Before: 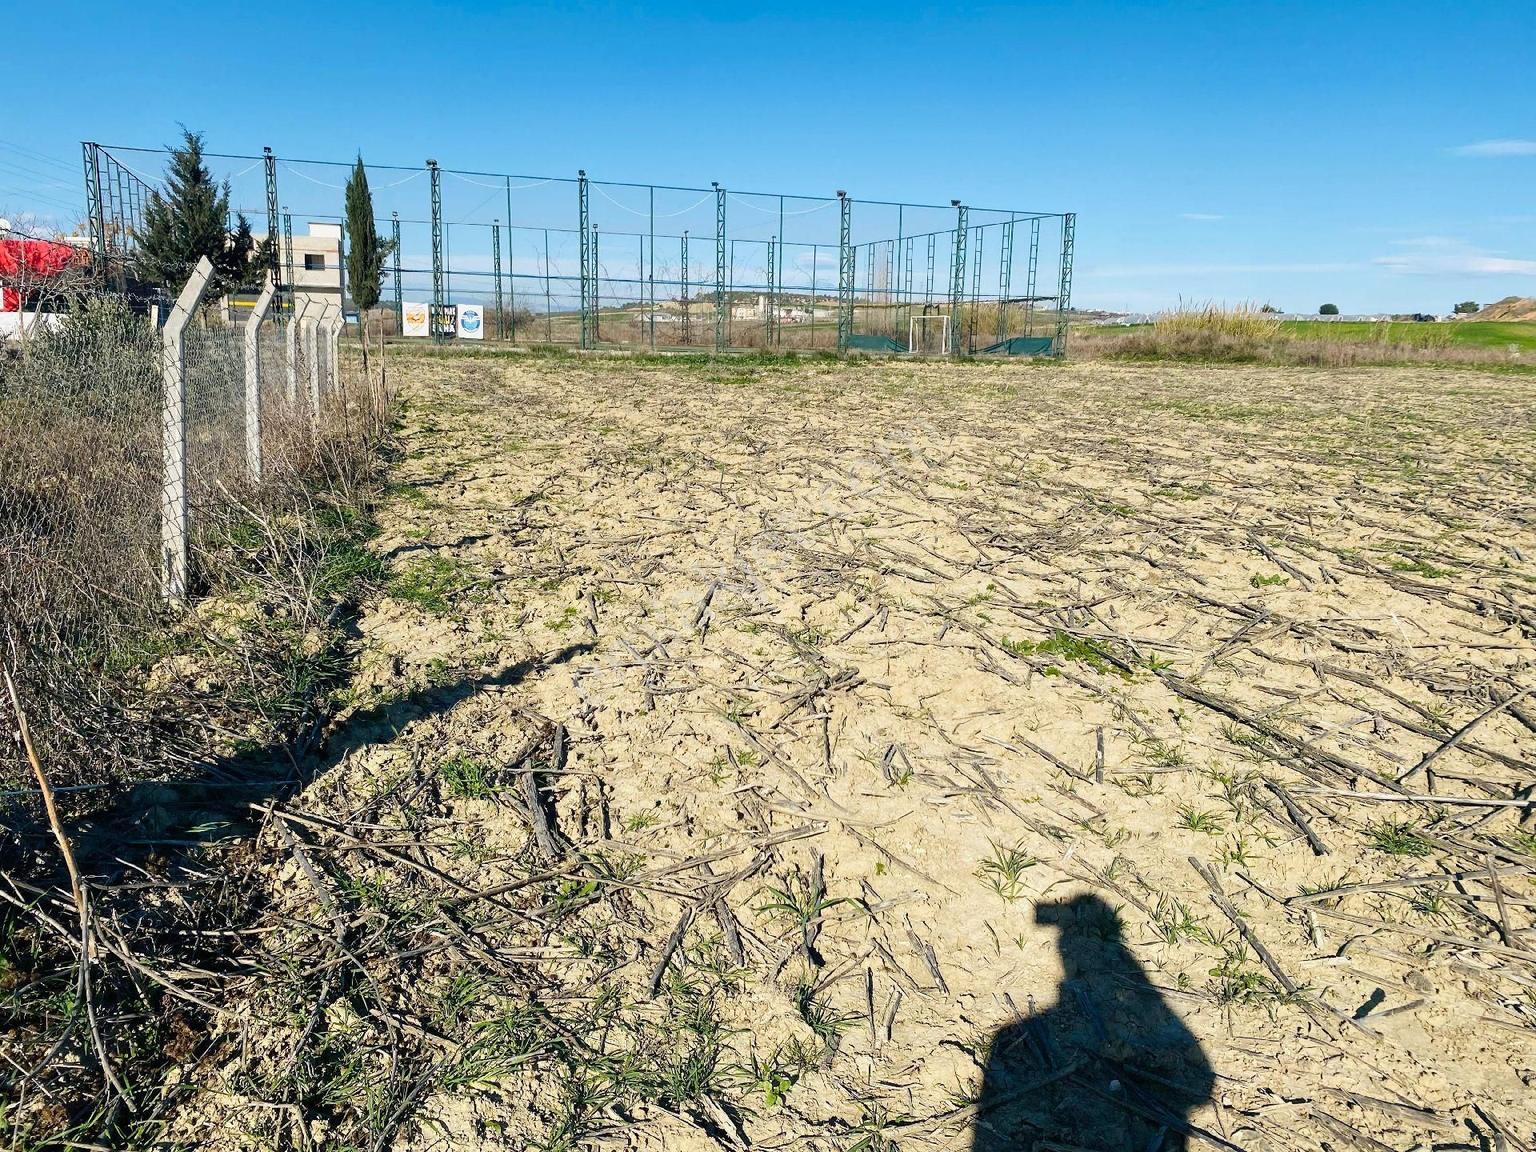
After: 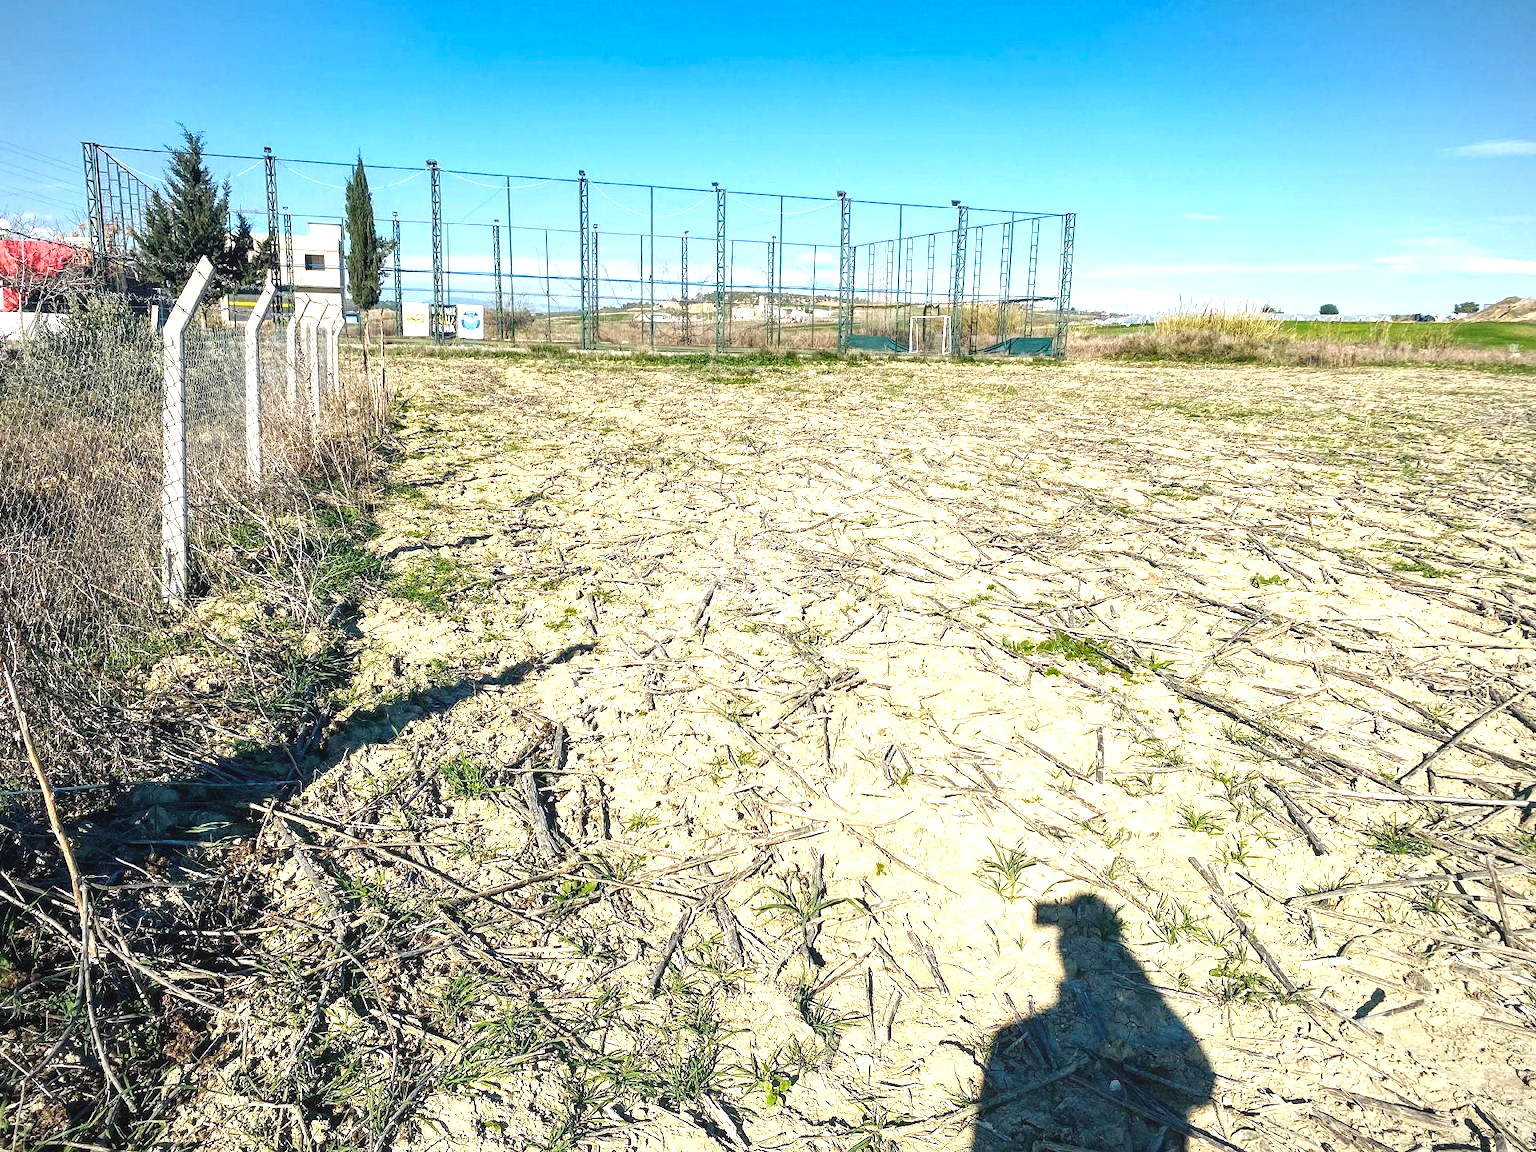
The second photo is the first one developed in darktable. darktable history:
local contrast: on, module defaults
vignetting: fall-off radius 81.94%
color zones: curves: ch0 [(0, 0.465) (0.092, 0.596) (0.289, 0.464) (0.429, 0.453) (0.571, 0.464) (0.714, 0.455) (0.857, 0.462) (1, 0.465)]
exposure: black level correction -0.001, exposure 0.9 EV, compensate exposure bias true, compensate highlight preservation false
